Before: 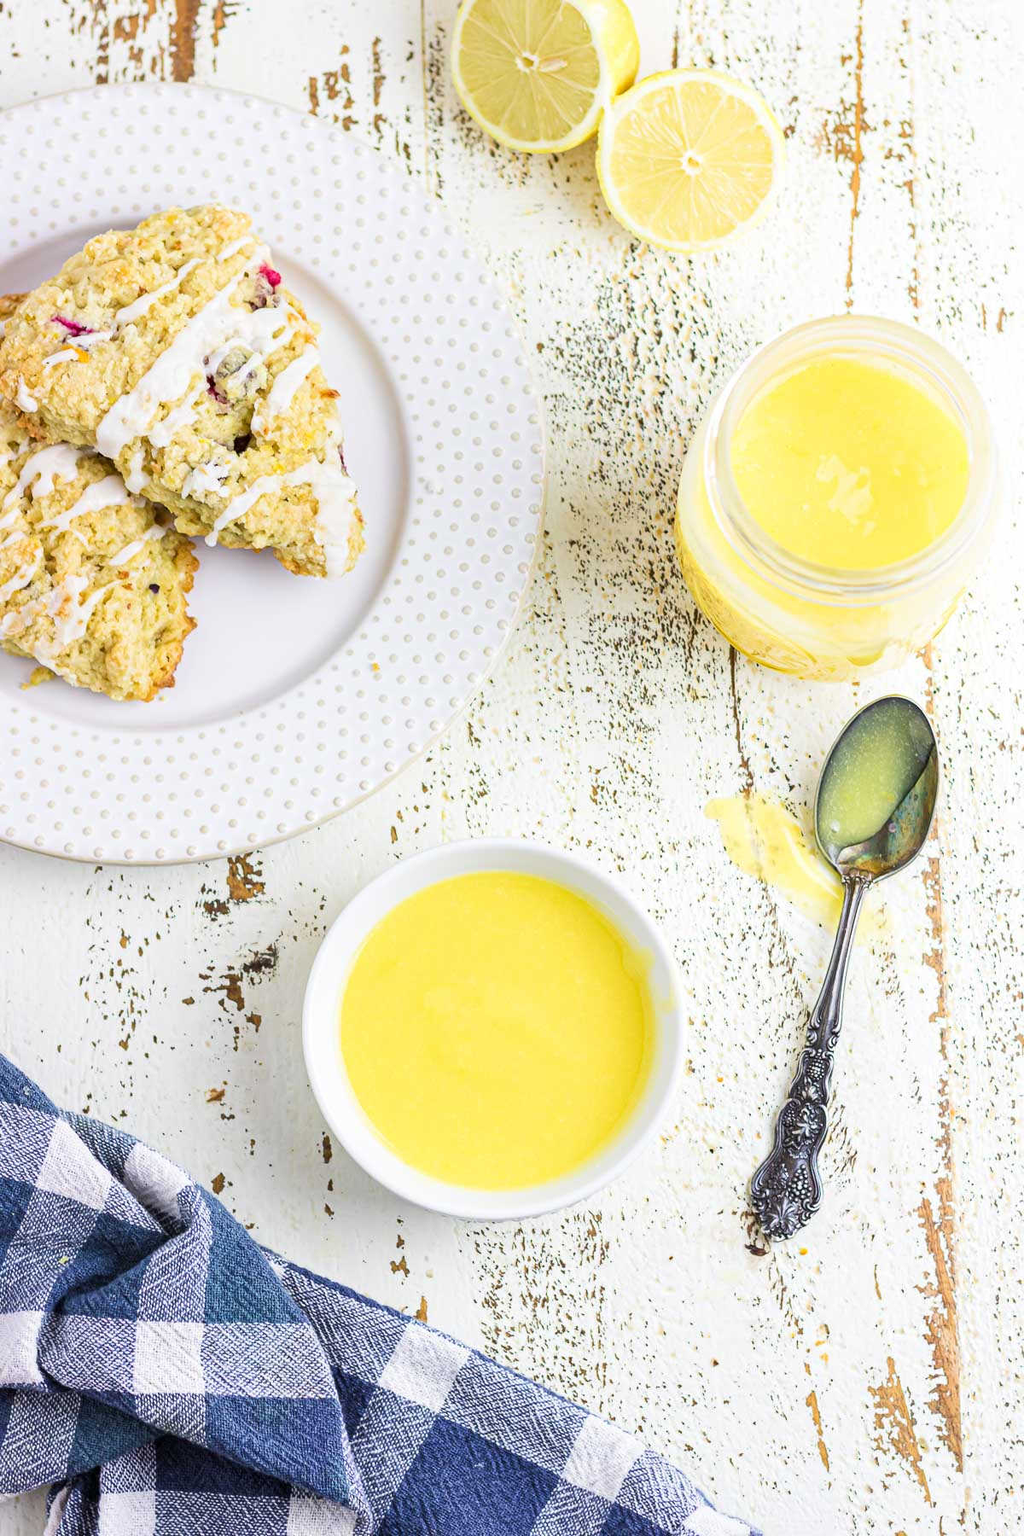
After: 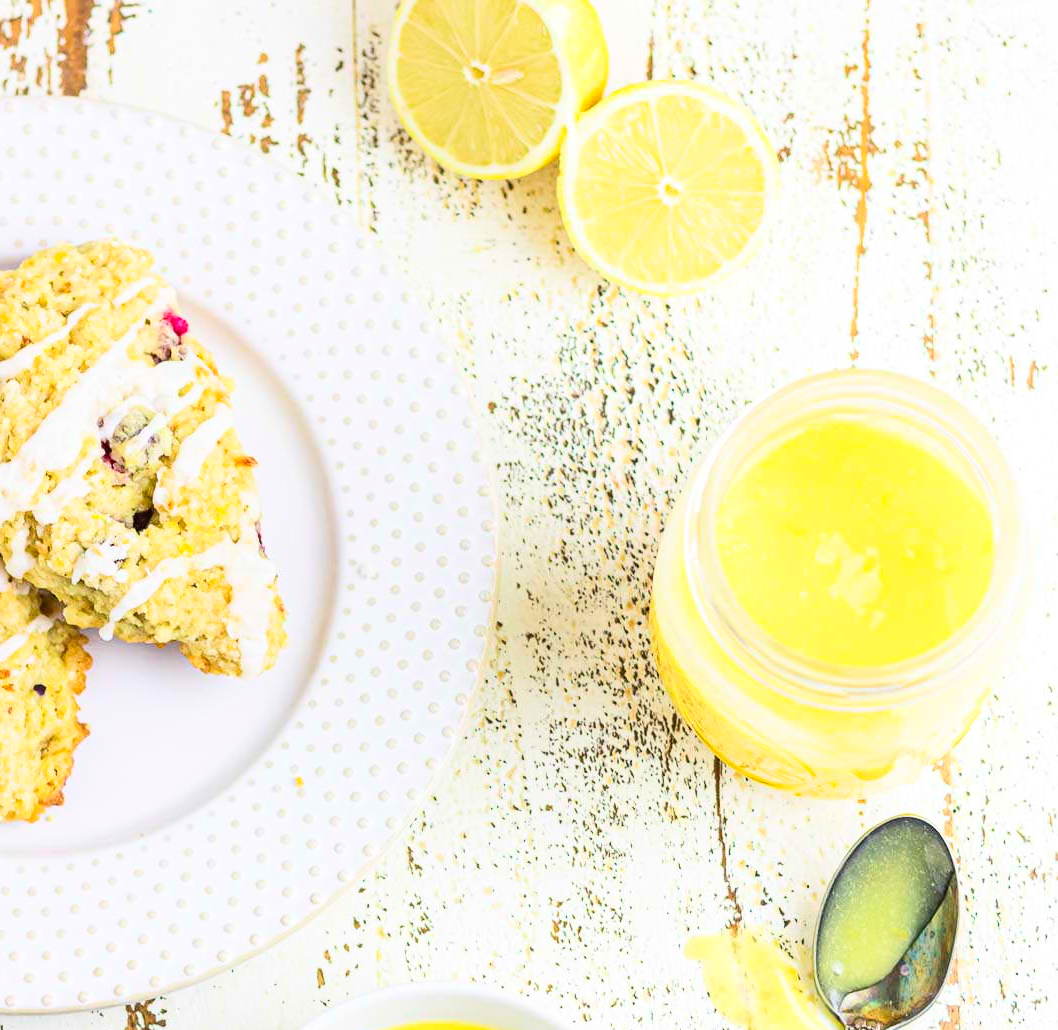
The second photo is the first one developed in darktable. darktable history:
contrast brightness saturation: contrast 0.2, brightness 0.16, saturation 0.22
crop and rotate: left 11.812%, bottom 42.776%
